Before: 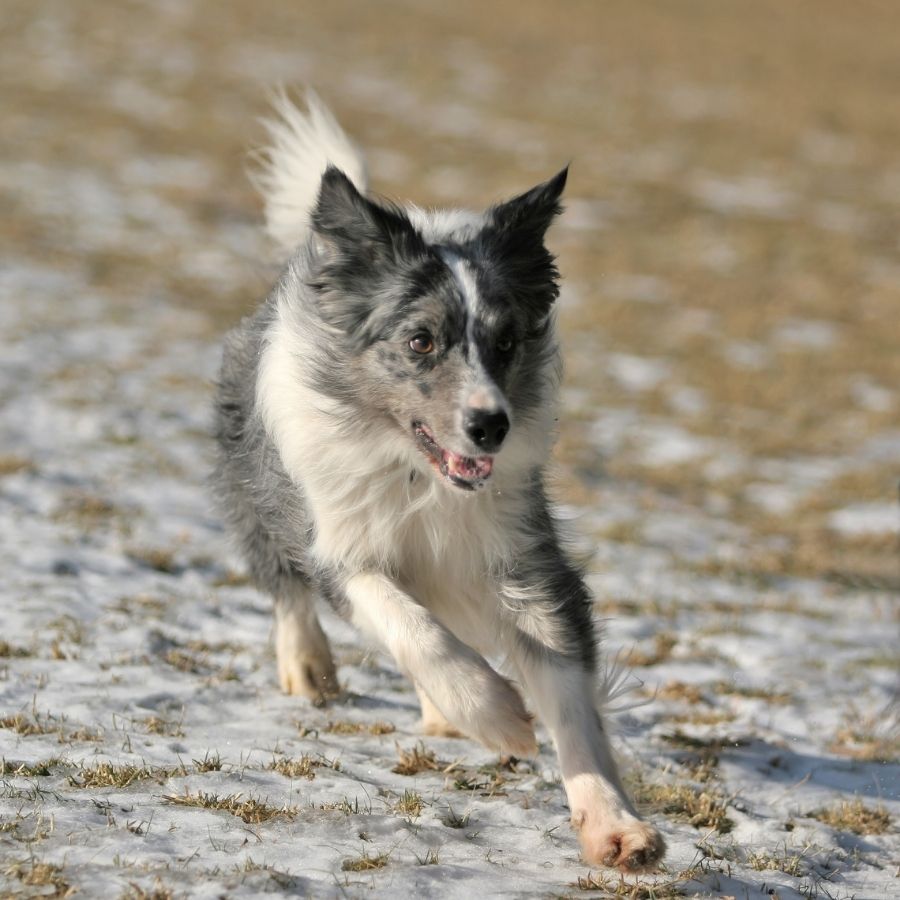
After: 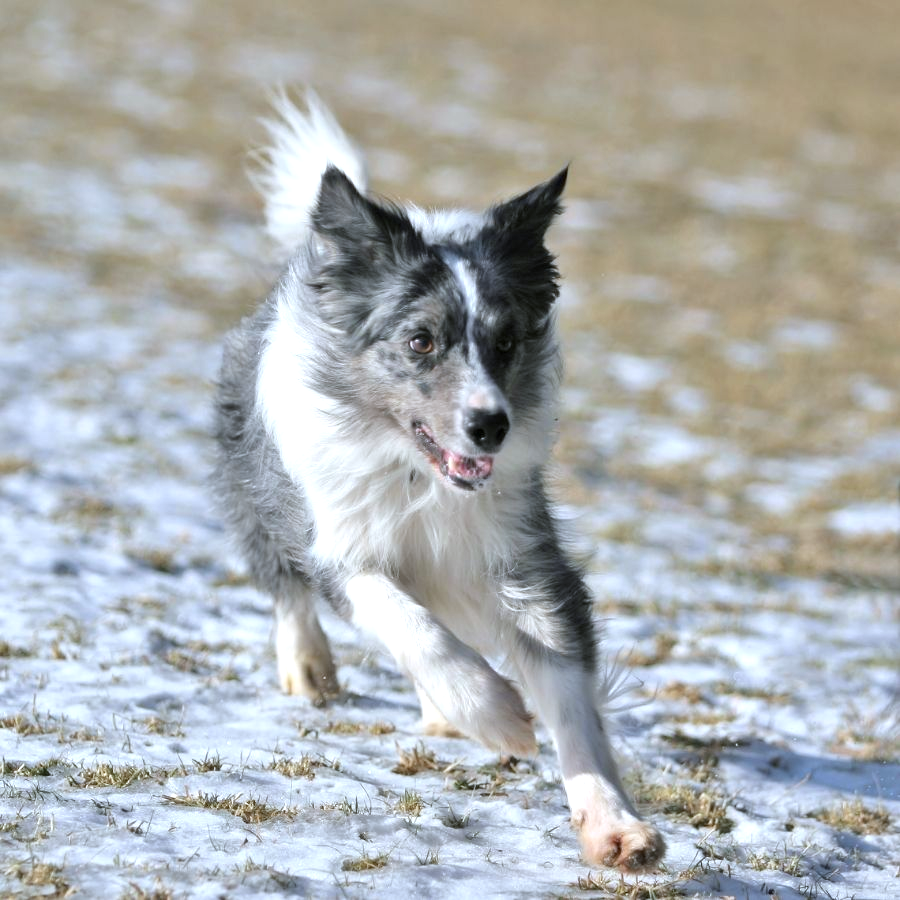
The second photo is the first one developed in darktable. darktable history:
tone equalizer: on, module defaults
exposure: exposure 0.556 EV, compensate highlight preservation false
white balance: red 0.926, green 1.003, blue 1.133
